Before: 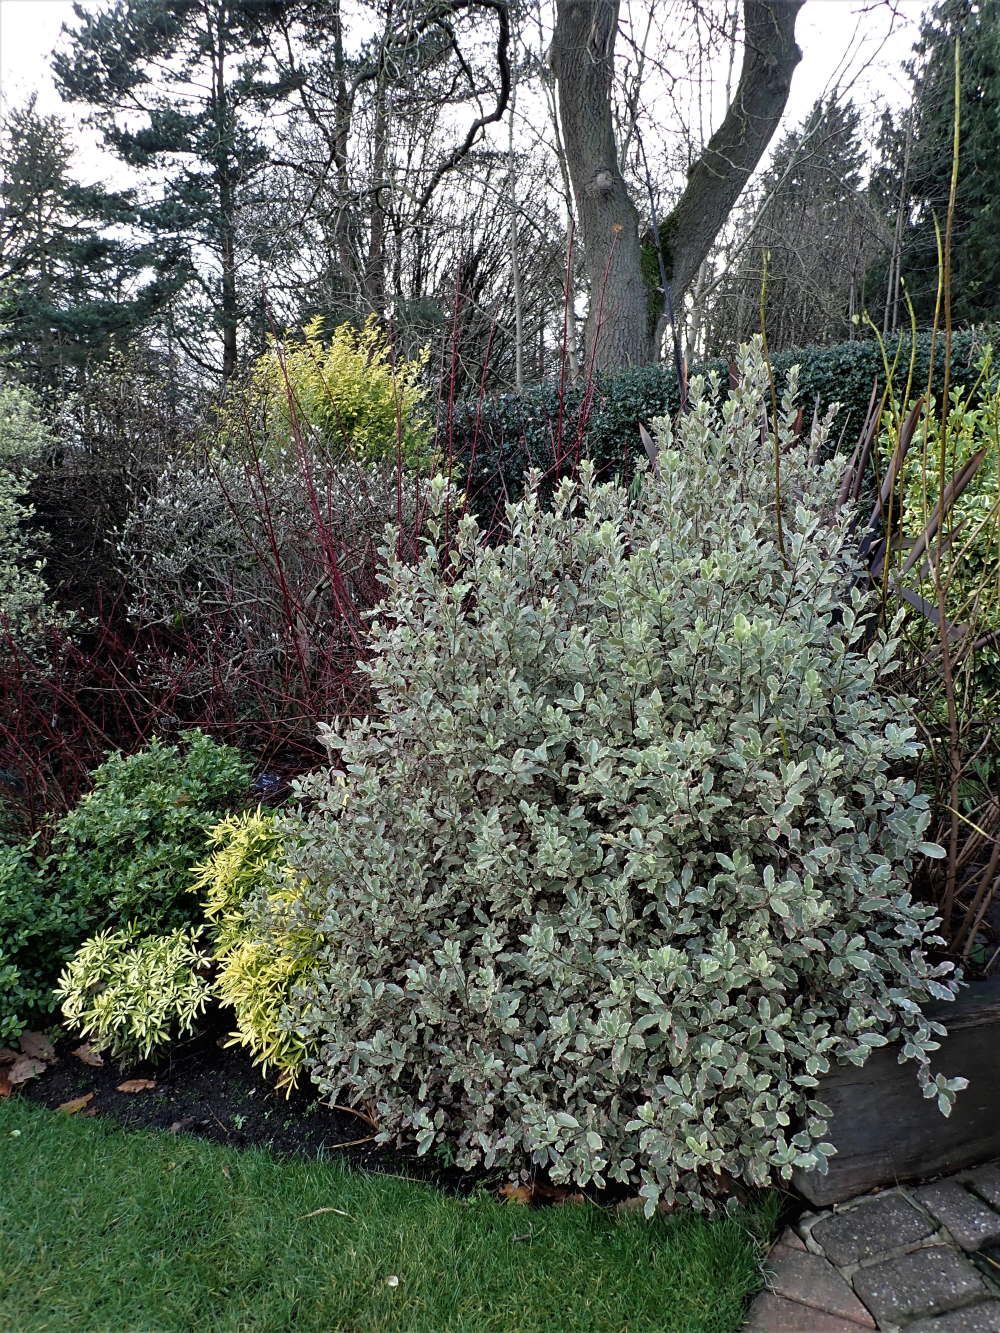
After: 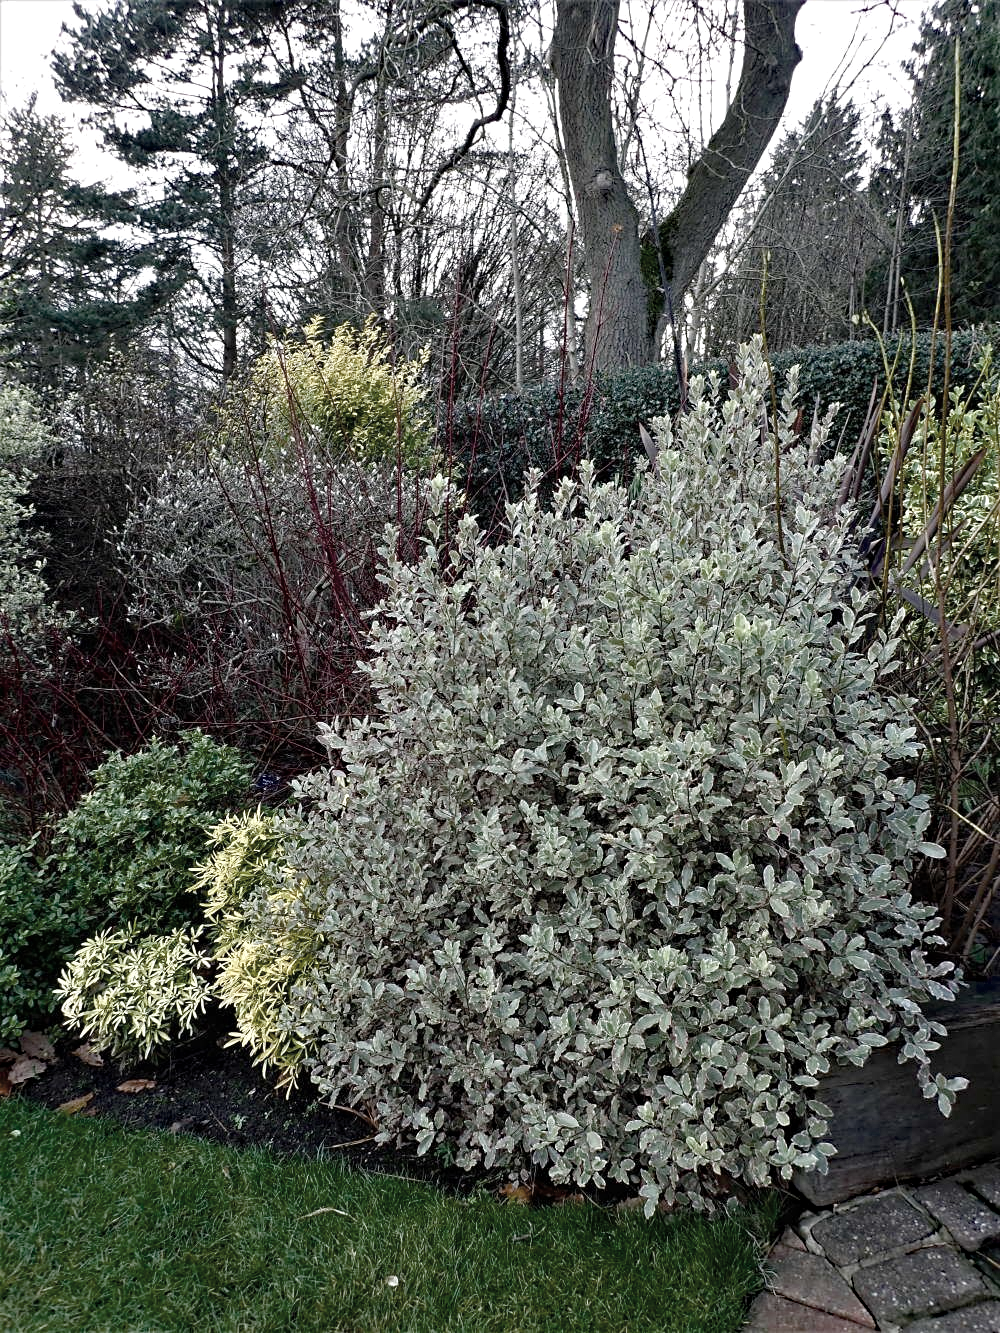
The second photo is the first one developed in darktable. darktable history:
haze removal: strength 0.409, distance 0.213, compatibility mode true, adaptive false
color balance rgb: highlights gain › chroma 0.184%, highlights gain › hue 332.61°, perceptual saturation grading › global saturation 20%, perceptual saturation grading › highlights -24.989%, perceptual saturation grading › shadows 50.513%, perceptual brilliance grading › global brilliance 9.344%, saturation formula JzAzBz (2021)
color correction: highlights b* 0.057, saturation 0.513
